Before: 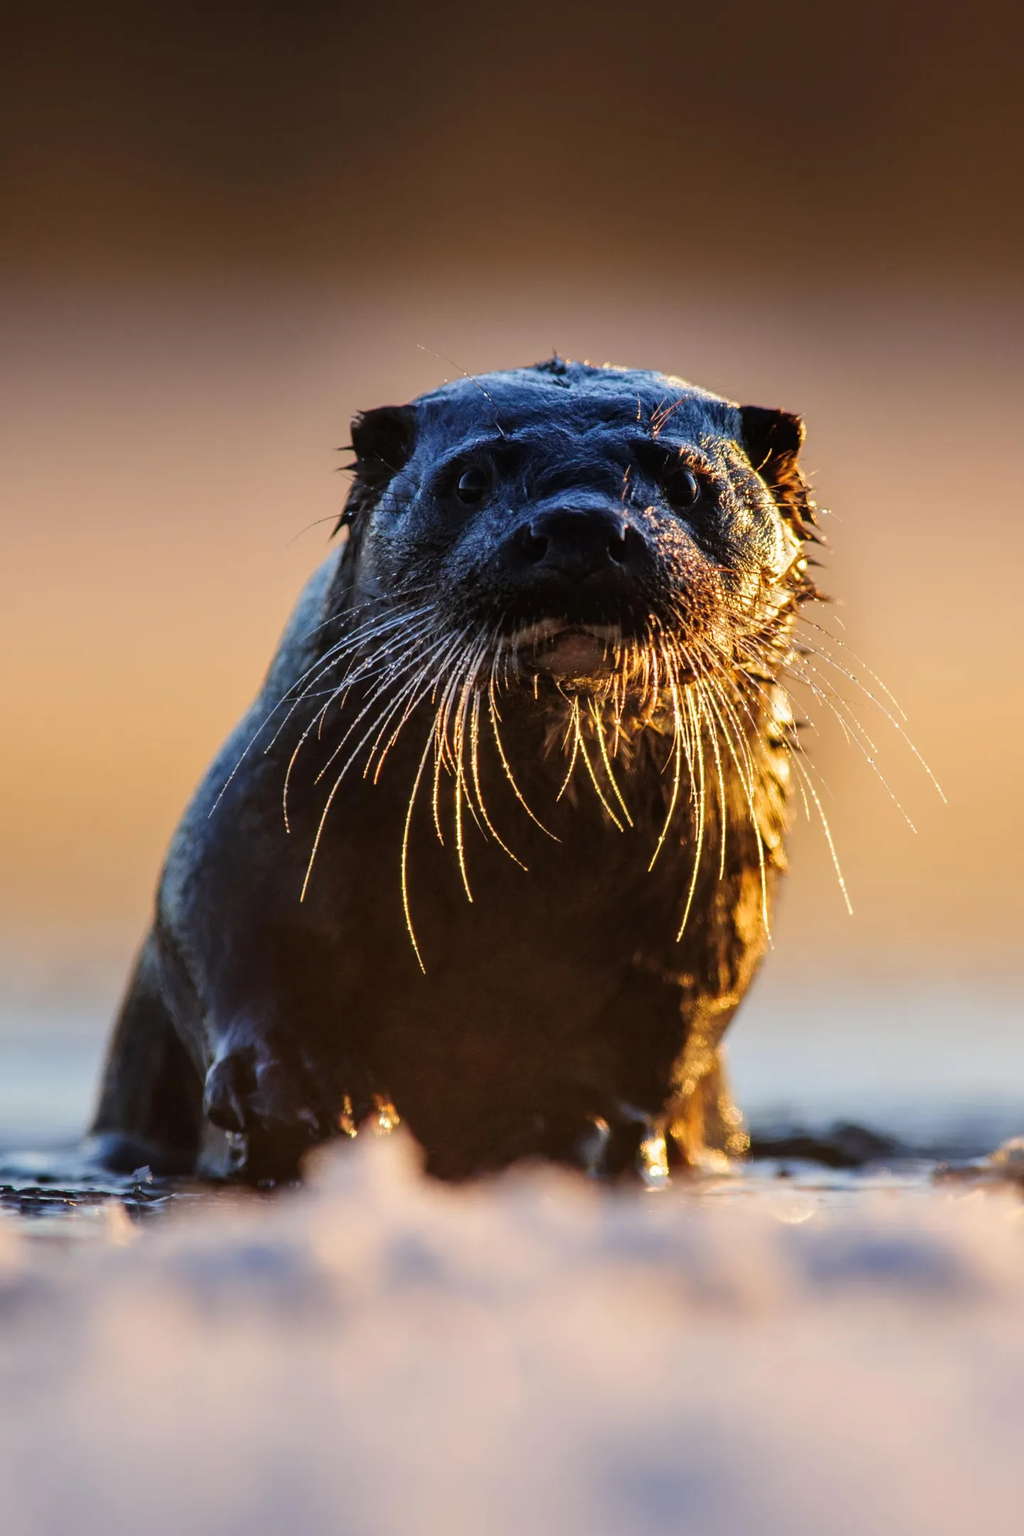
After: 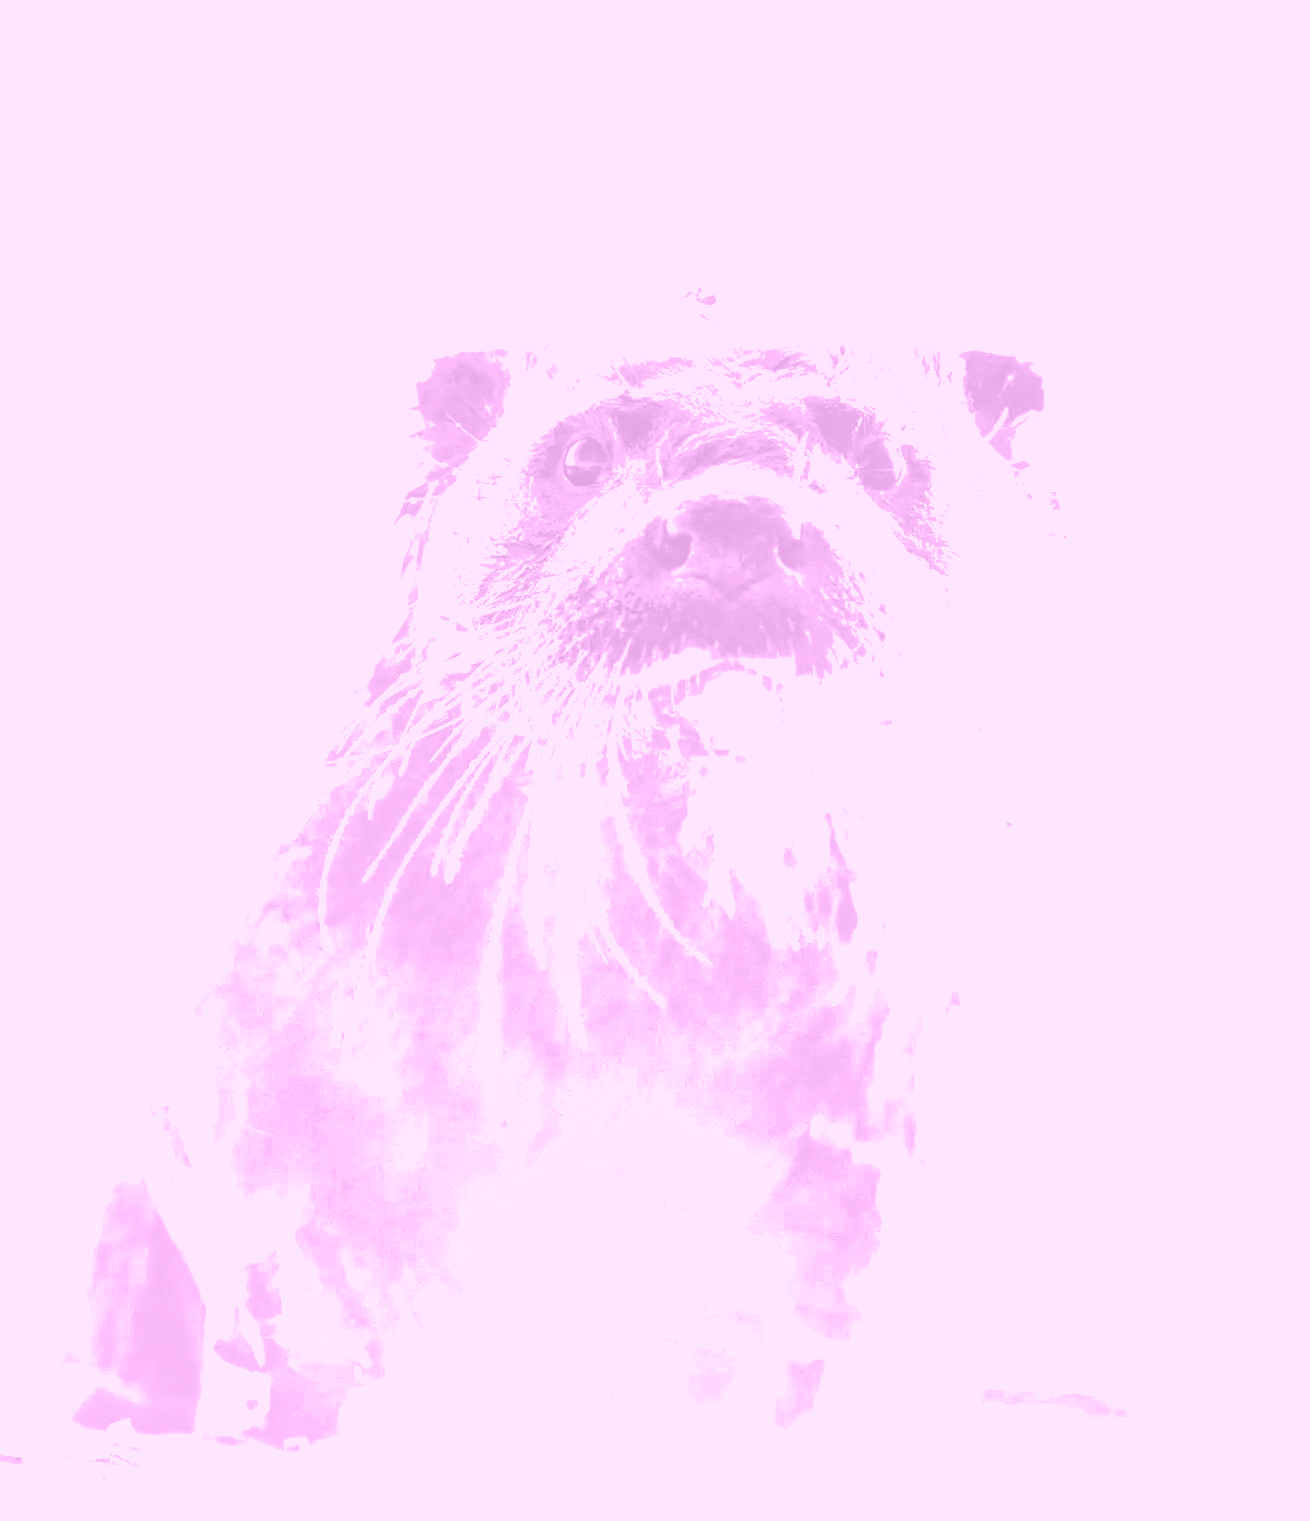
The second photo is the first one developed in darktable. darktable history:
white balance: red 8, blue 8
crop: left 5.596%, top 10.314%, right 3.534%, bottom 19.395%
tone curve: curves: ch0 [(0, 0) (0.003, 0.198) (0.011, 0.198) (0.025, 0.198) (0.044, 0.198) (0.069, 0.201) (0.1, 0.202) (0.136, 0.207) (0.177, 0.212) (0.224, 0.222) (0.277, 0.27) (0.335, 0.332) (0.399, 0.422) (0.468, 0.542) (0.543, 0.626) (0.623, 0.698) (0.709, 0.764) (0.801, 0.82) (0.898, 0.863) (1, 1)], preserve colors none
shadows and highlights: on, module defaults
local contrast: on, module defaults
exposure: exposure 0.7 EV, compensate highlight preservation false
colorize: hue 331.2°, saturation 75%, source mix 30.28%, lightness 70.52%, version 1
